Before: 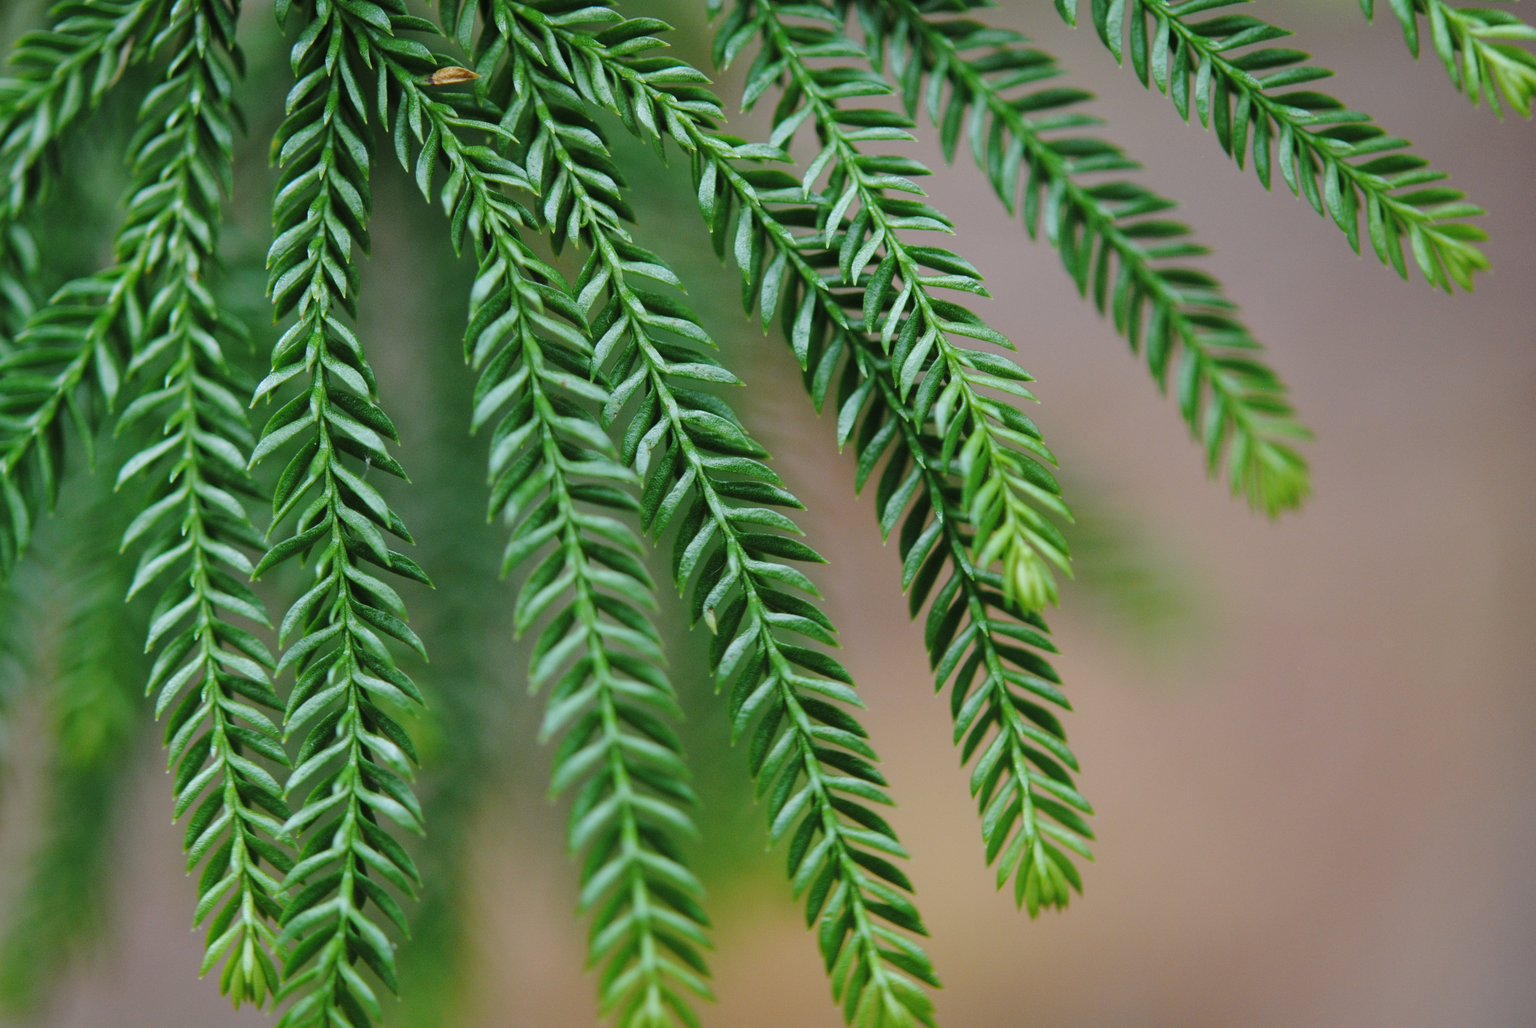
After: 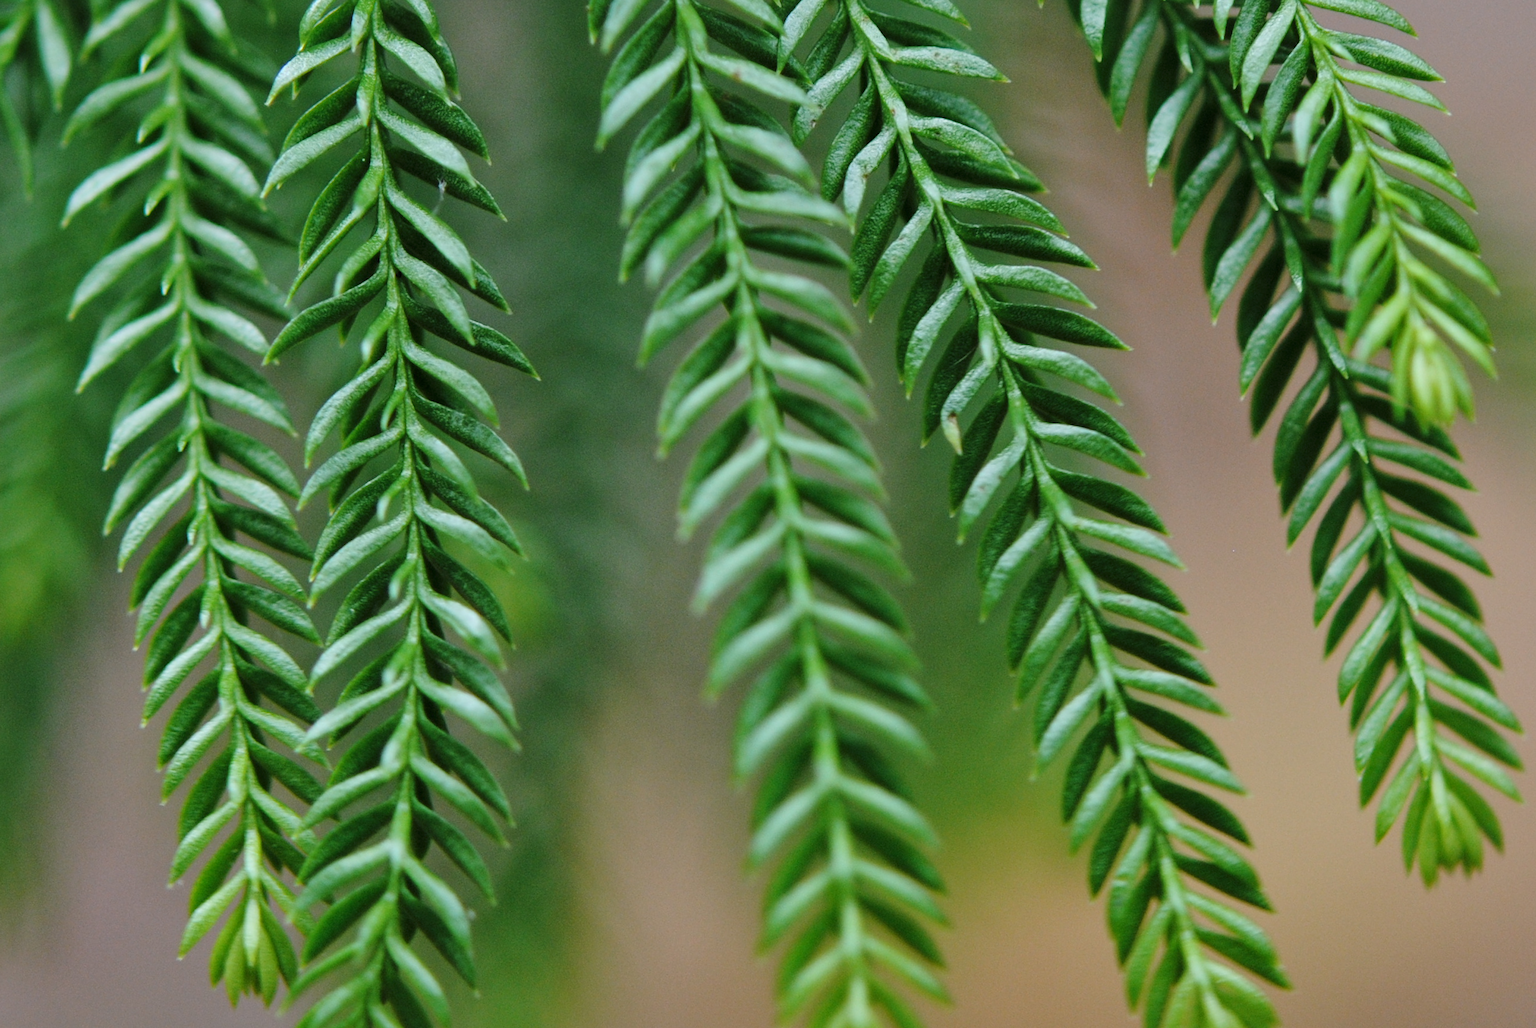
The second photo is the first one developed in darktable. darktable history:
crop and rotate: angle -0.82°, left 3.85%, top 31.828%, right 27.992%
local contrast: mode bilateral grid, contrast 25, coarseness 50, detail 123%, midtone range 0.2
tone equalizer: -7 EV 0.18 EV, -6 EV 0.12 EV, -5 EV 0.08 EV, -4 EV 0.04 EV, -2 EV -0.02 EV, -1 EV -0.04 EV, +0 EV -0.06 EV, luminance estimator HSV value / RGB max
